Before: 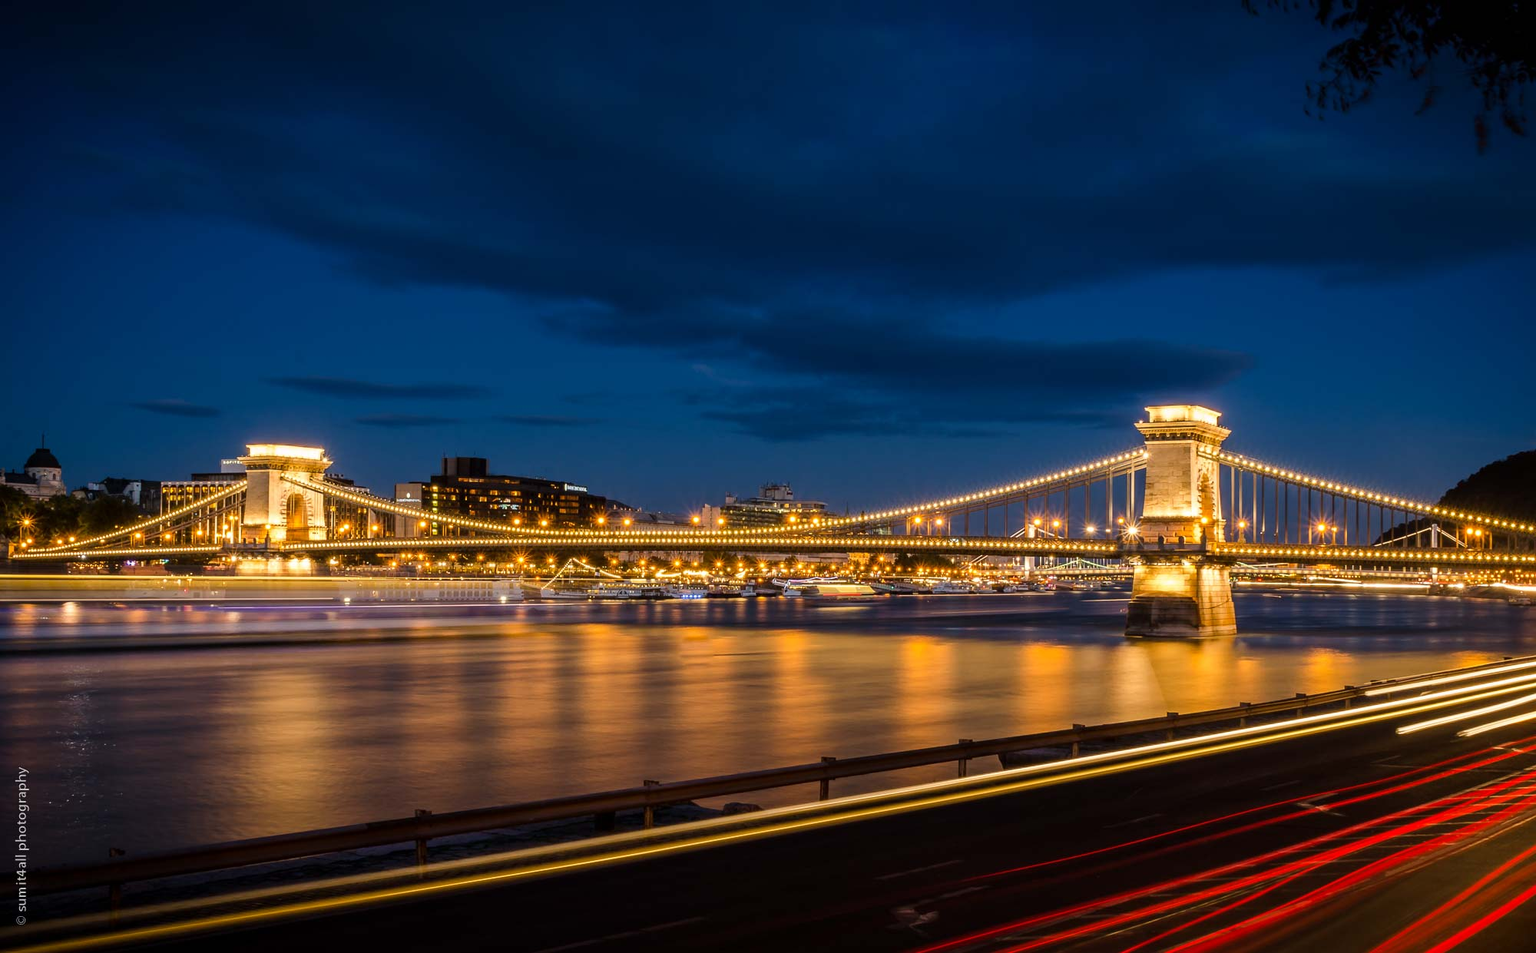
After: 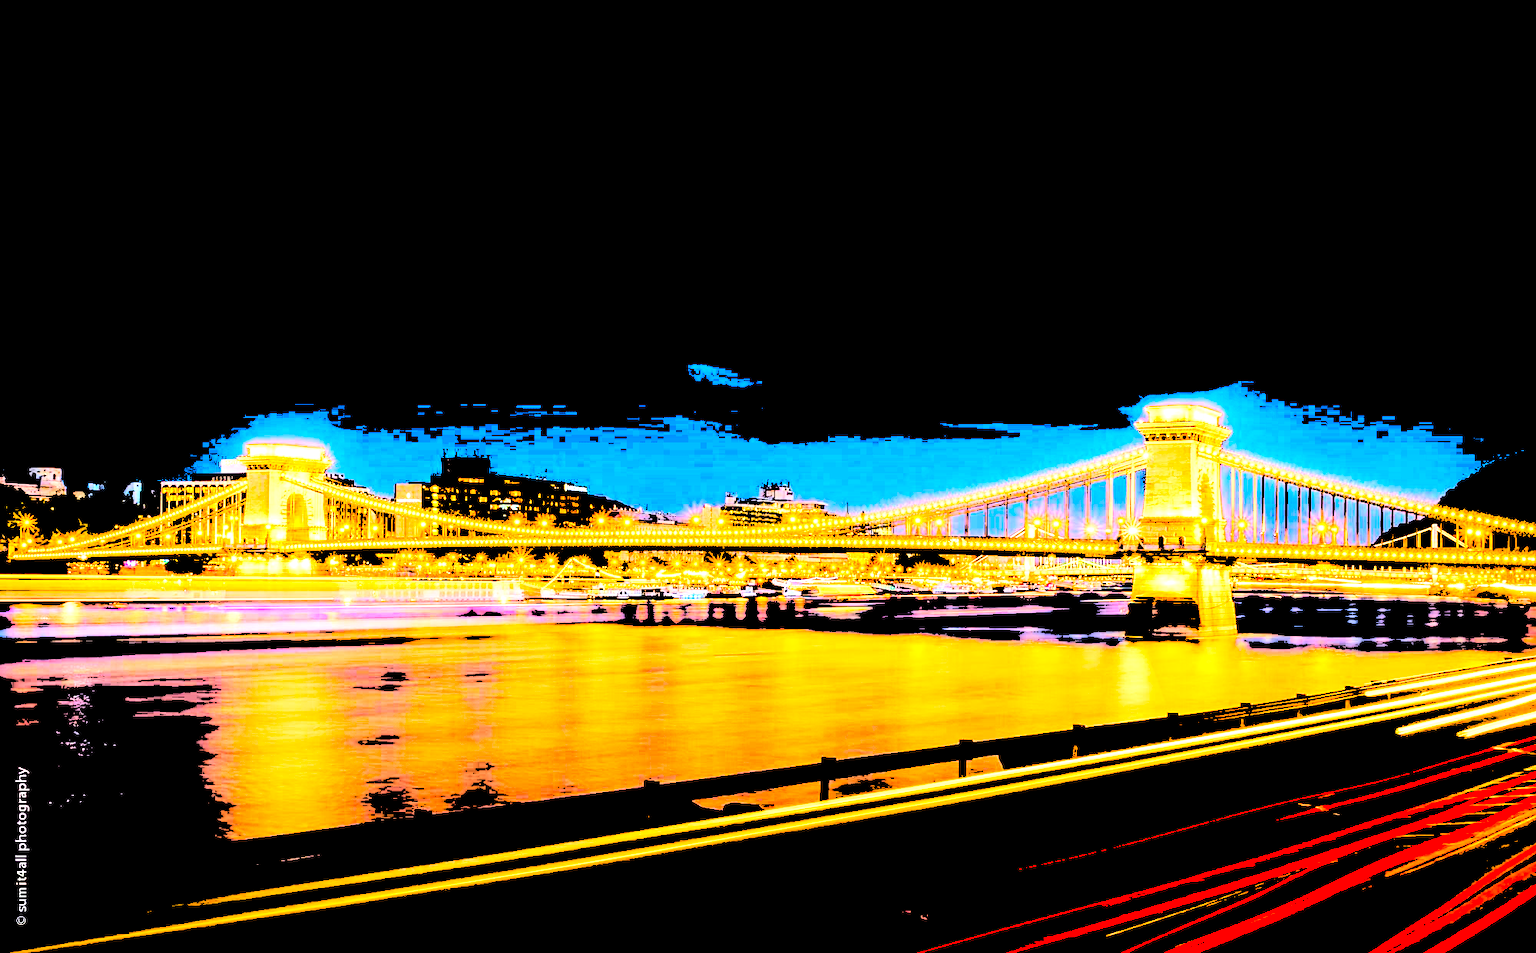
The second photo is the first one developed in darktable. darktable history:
levels: levels [0.246, 0.256, 0.506]
color balance rgb: power › luminance 1.351%, perceptual saturation grading › global saturation 20%, perceptual saturation grading › highlights -24.974%, perceptual saturation grading › shadows 50.105%, global vibrance 20%
